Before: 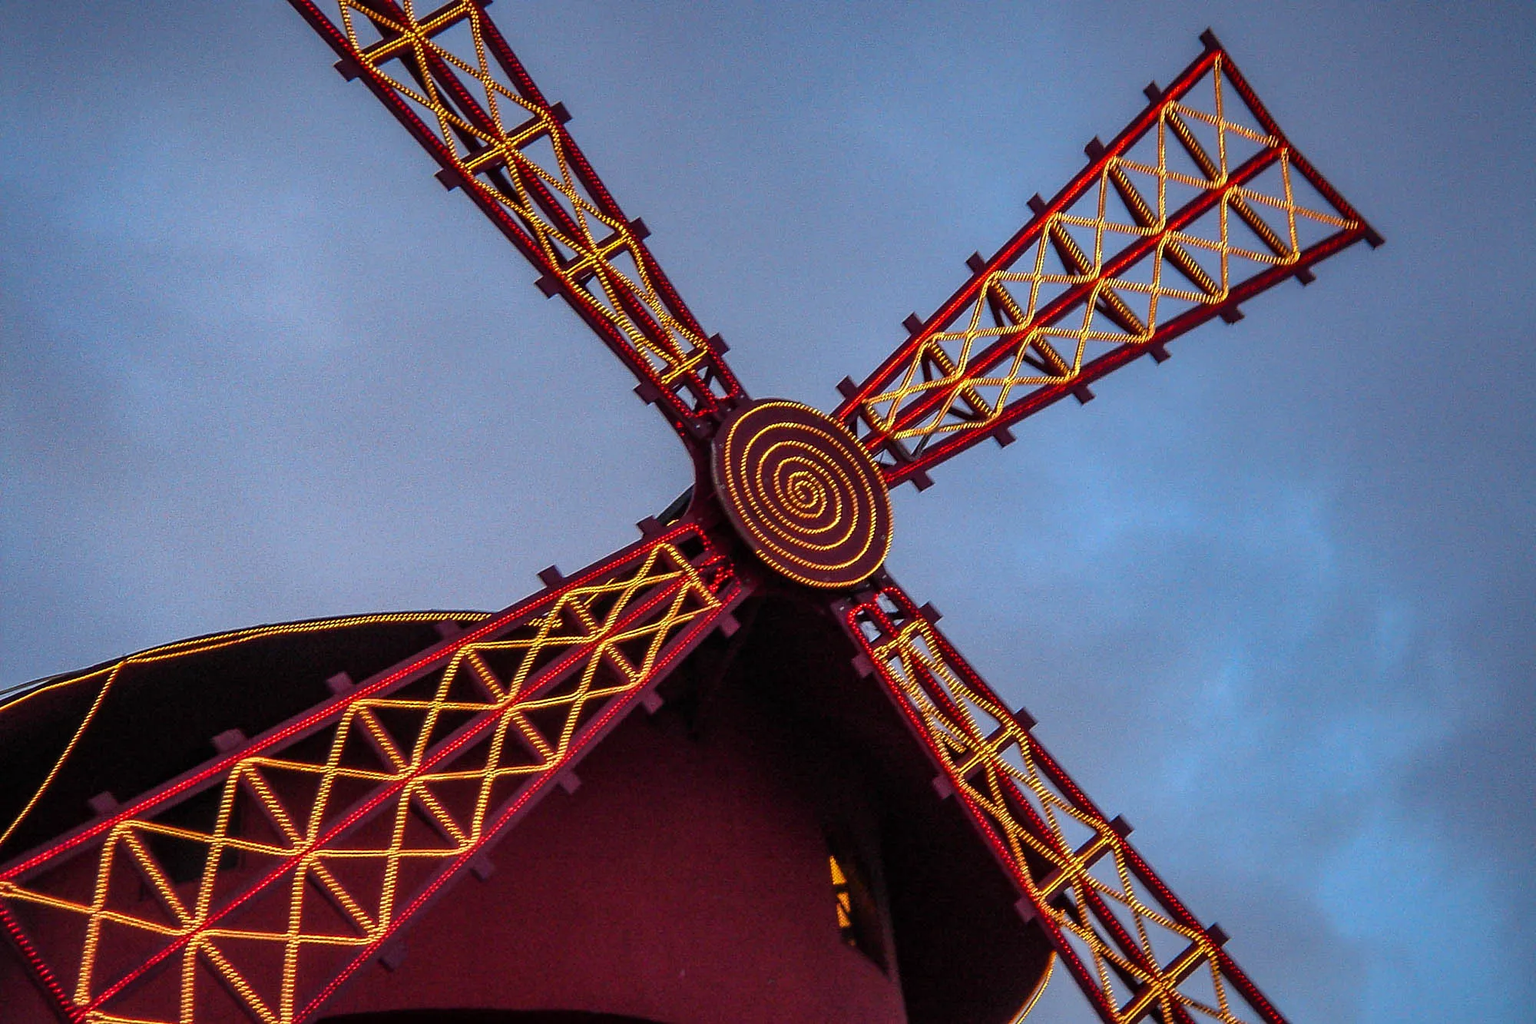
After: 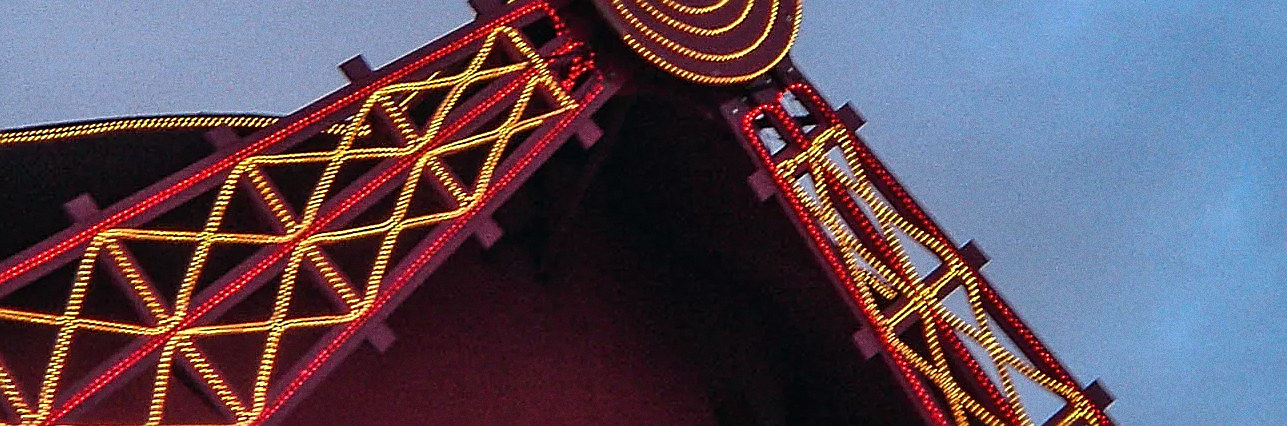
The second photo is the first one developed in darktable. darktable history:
sharpen: on, module defaults
grain: coarseness 0.09 ISO
crop: left 18.091%, top 51.13%, right 17.525%, bottom 16.85%
color balance: mode lift, gamma, gain (sRGB), lift [1, 1, 1.022, 1.026]
